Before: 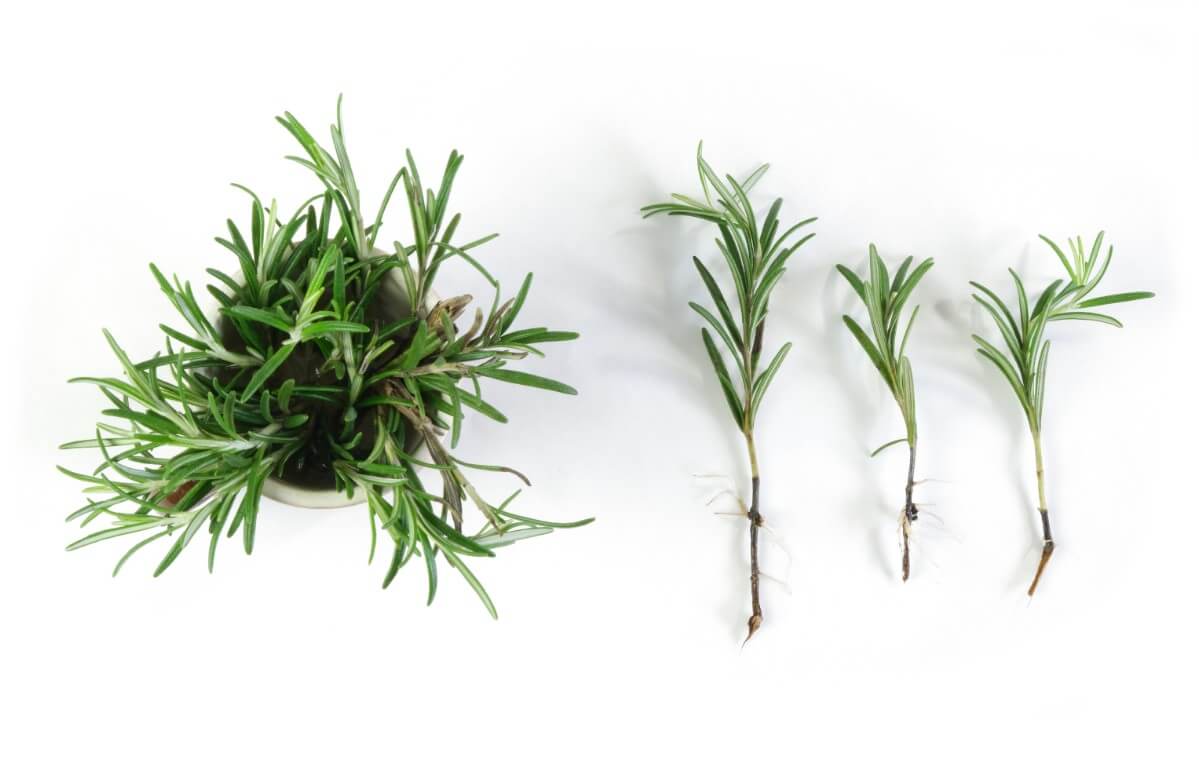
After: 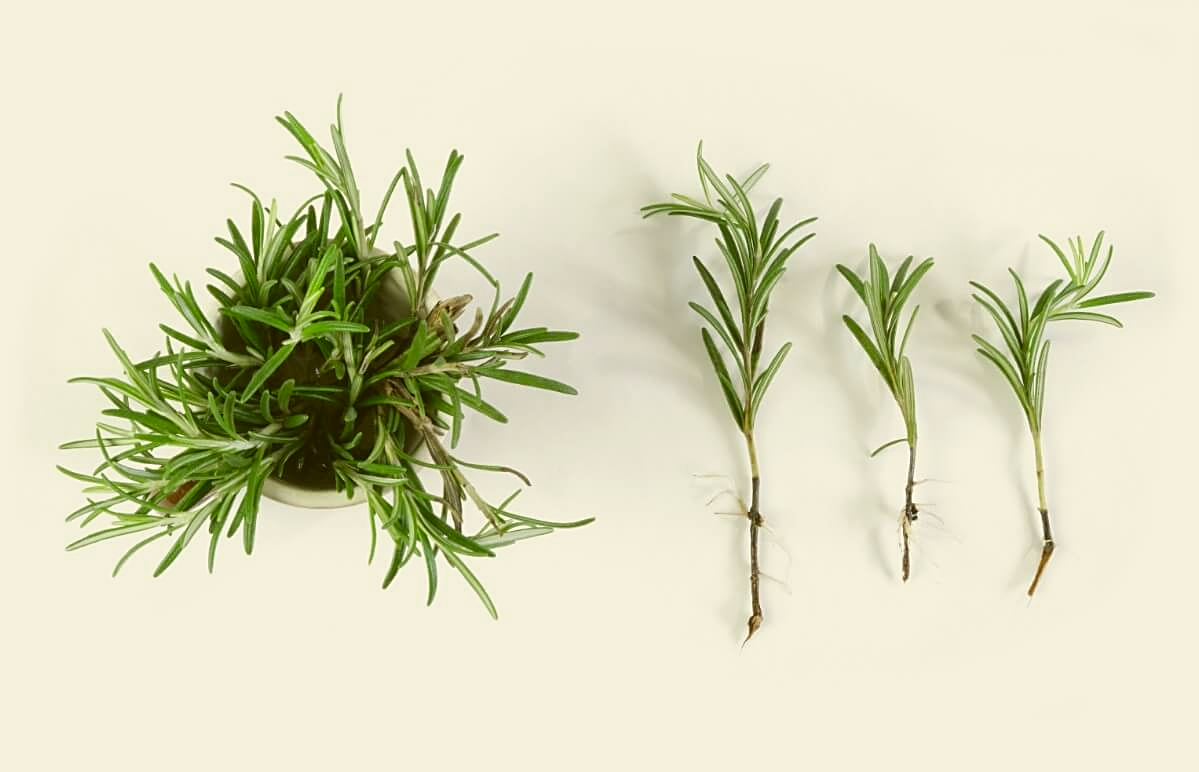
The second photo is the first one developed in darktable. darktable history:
sharpen: on, module defaults
contrast brightness saturation: contrast -0.1, saturation -0.1
color correction: highlights a* -1.43, highlights b* 10.12, shadows a* 0.395, shadows b* 19.35
